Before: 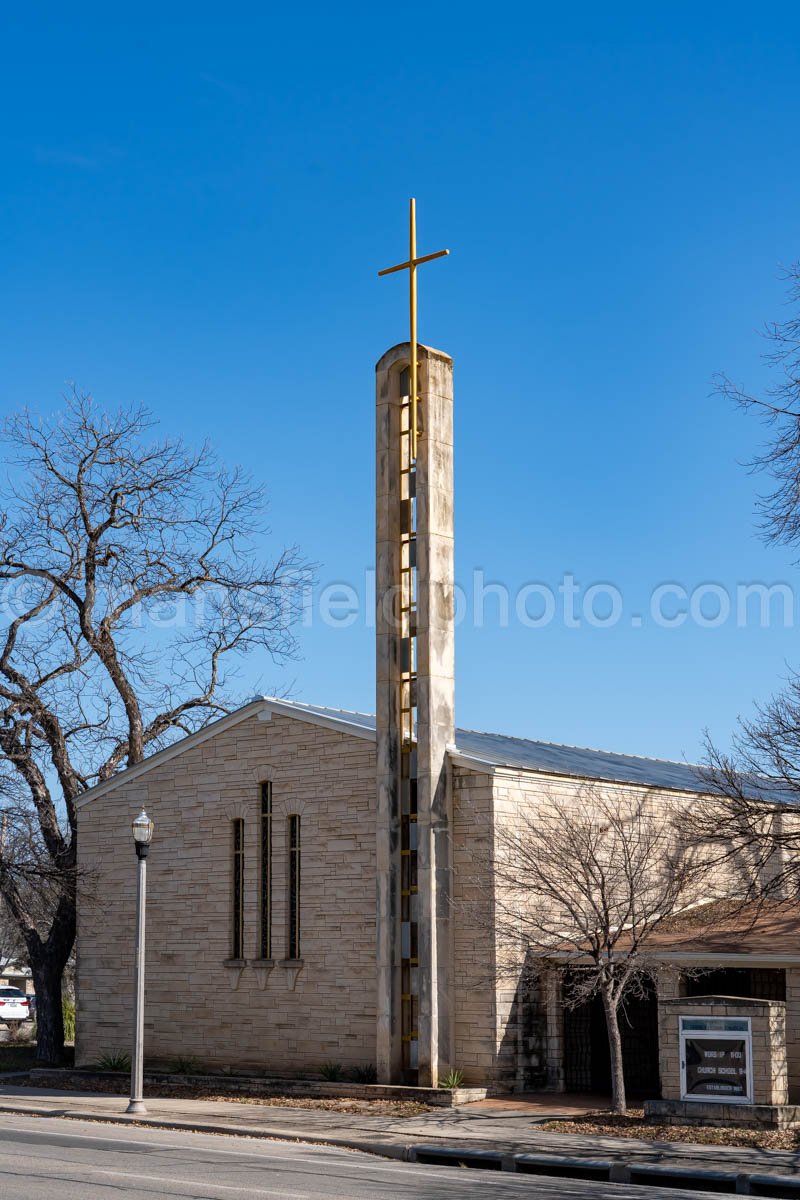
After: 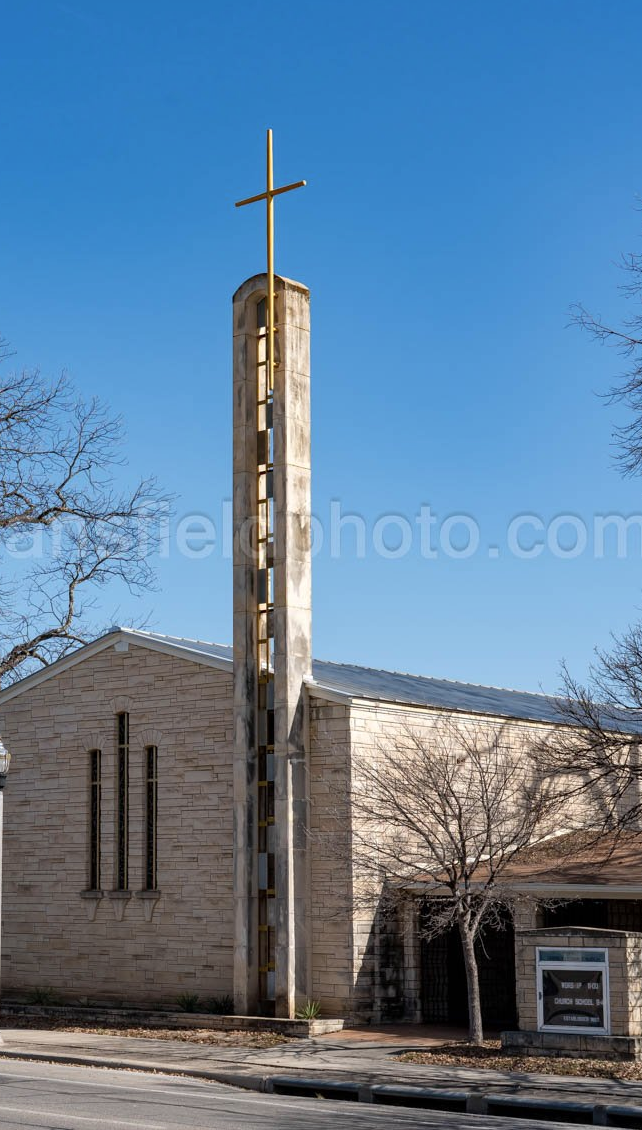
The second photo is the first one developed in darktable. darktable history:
crop and rotate: left 17.959%, top 5.771%, right 1.742%
tone equalizer: on, module defaults
contrast brightness saturation: saturation -0.1
